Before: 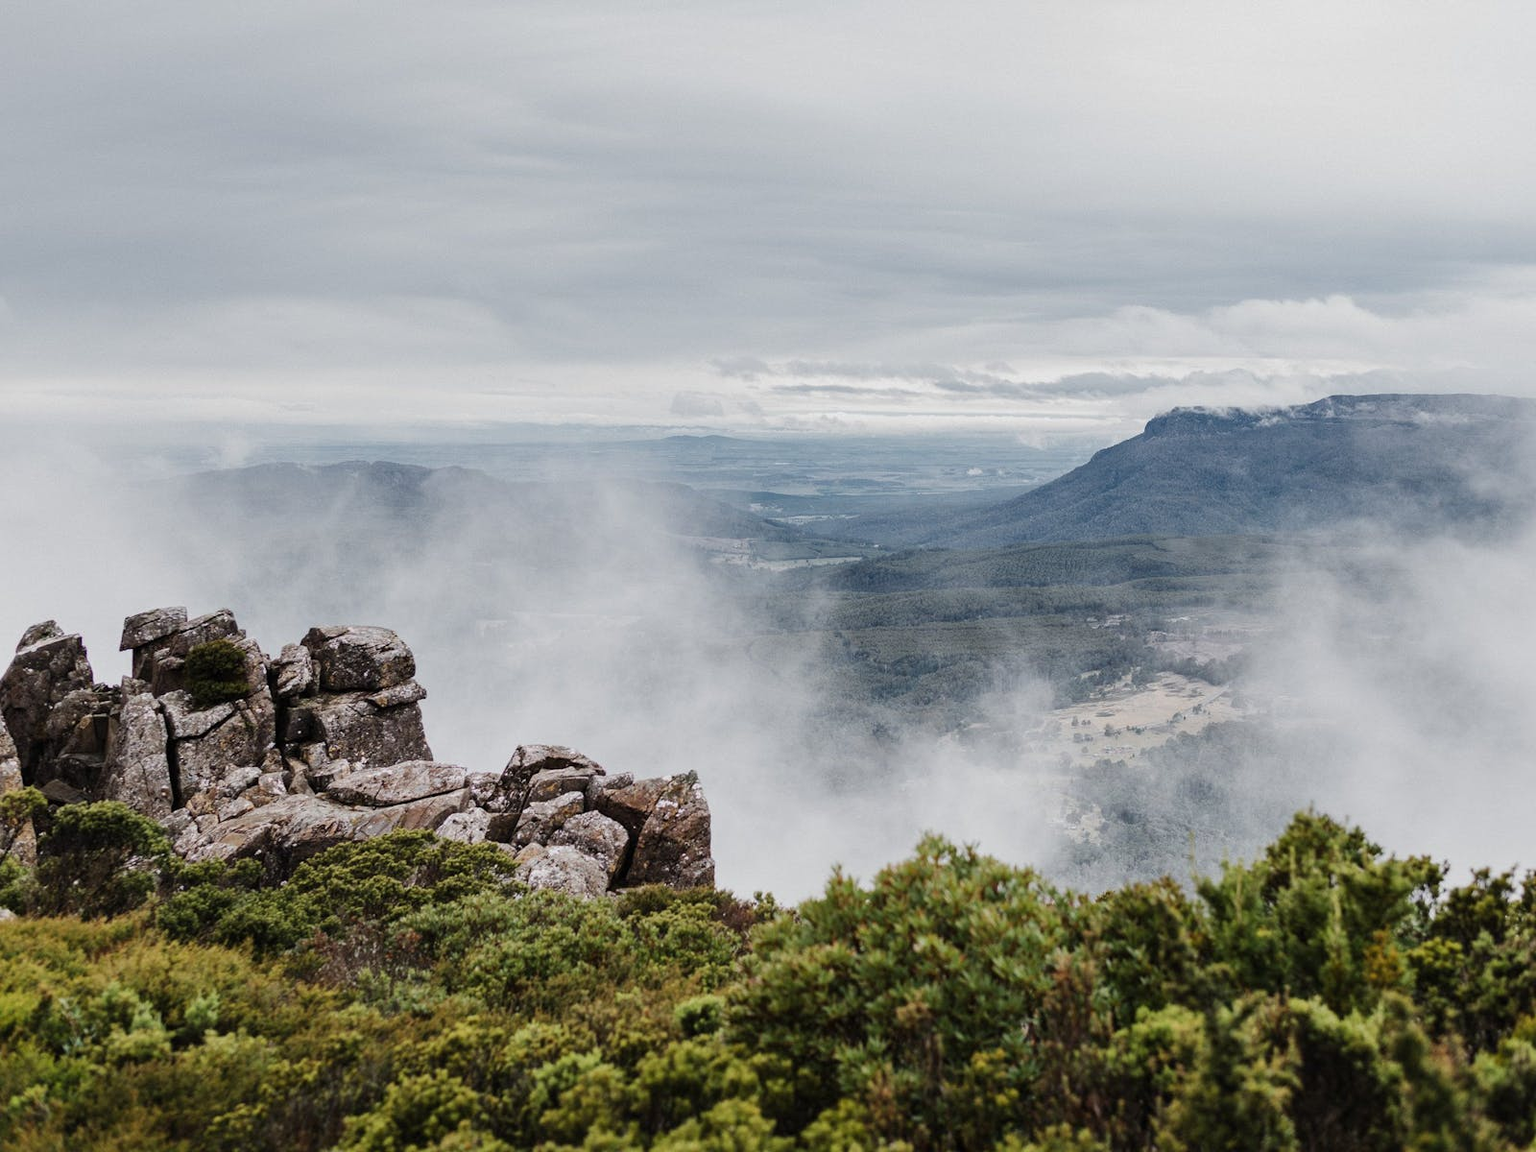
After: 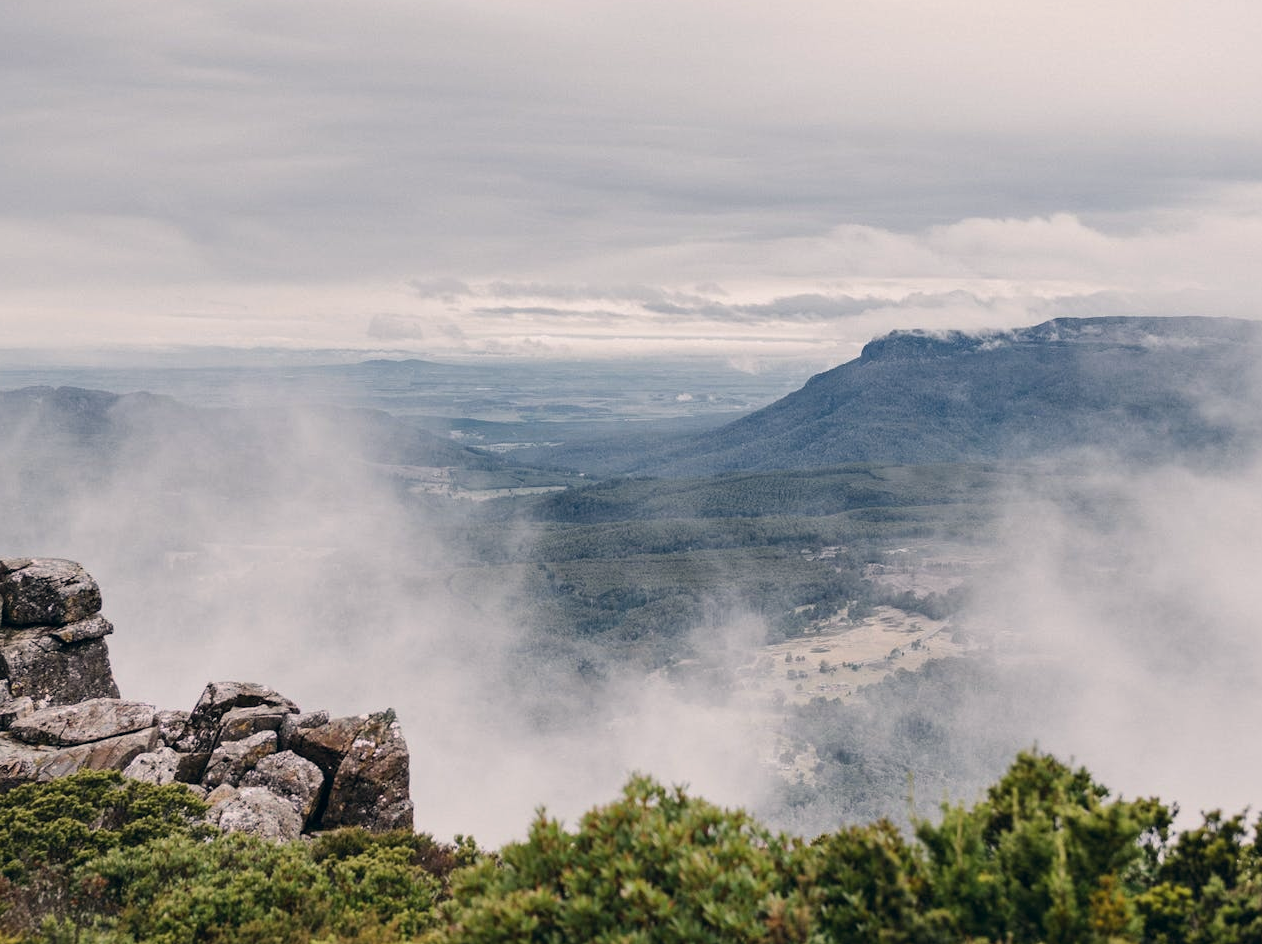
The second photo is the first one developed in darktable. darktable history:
color correction: highlights a* 5.38, highlights b* 5.3, shadows a* -4.26, shadows b* -5.11
crop and rotate: left 20.74%, top 7.912%, right 0.375%, bottom 13.378%
